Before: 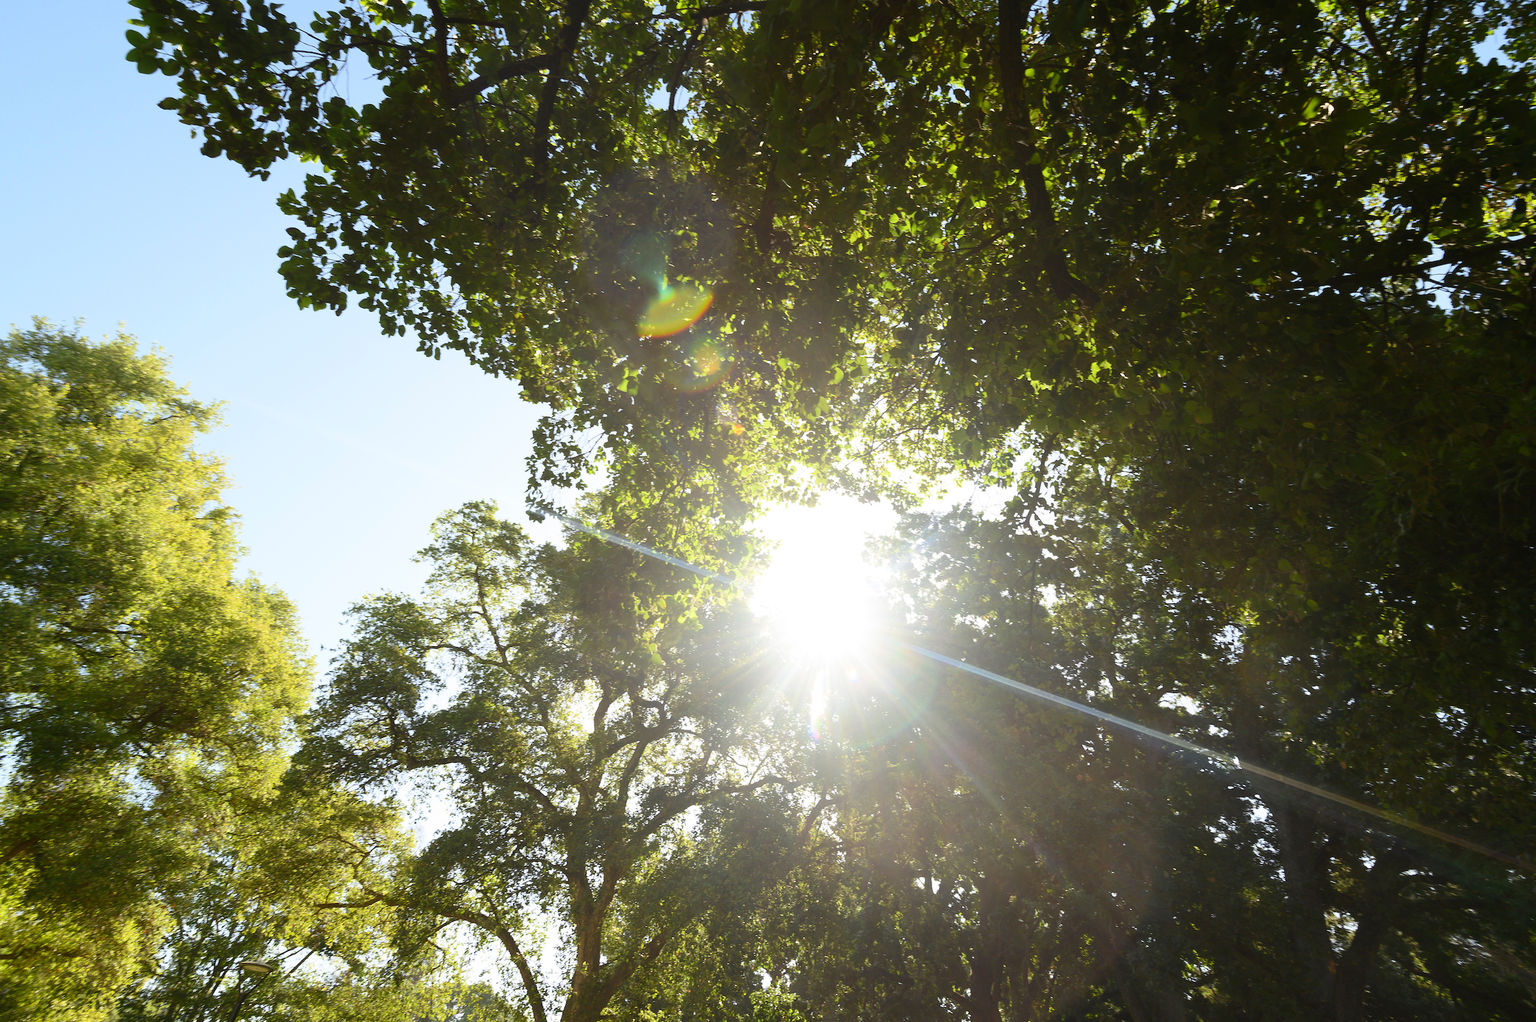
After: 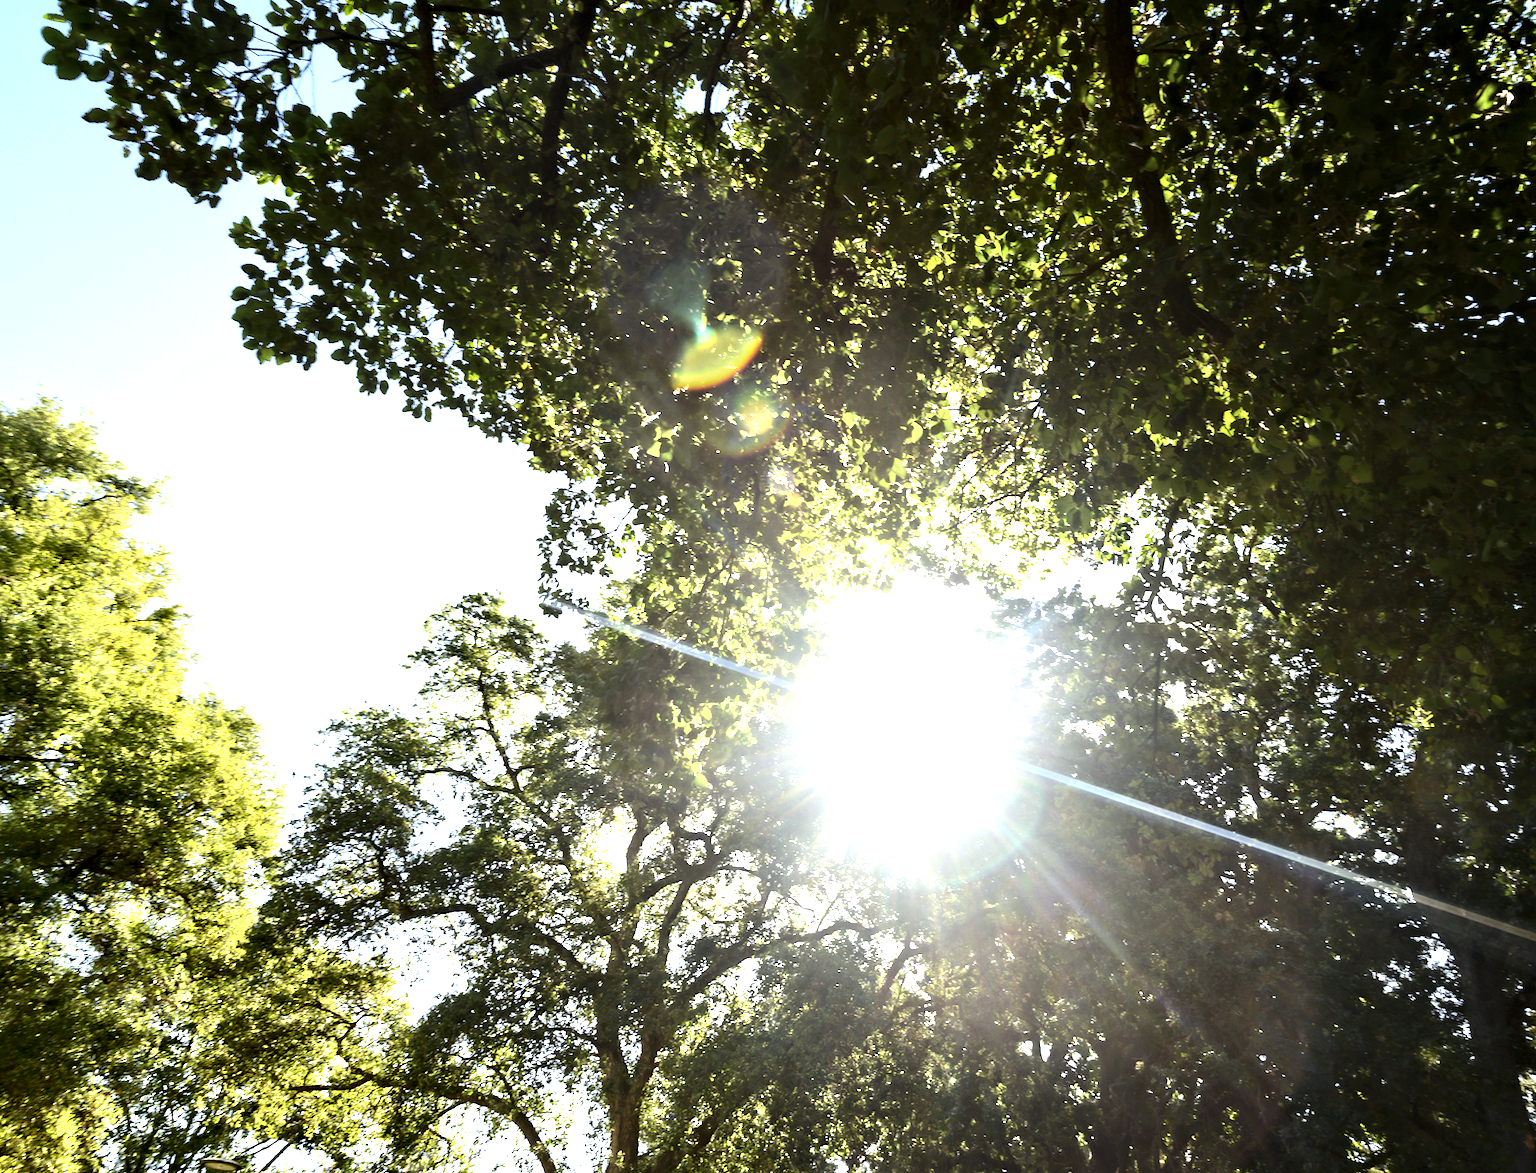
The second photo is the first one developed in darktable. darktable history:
tone equalizer: -8 EV -0.75 EV, -7 EV -0.7 EV, -6 EV -0.6 EV, -5 EV -0.4 EV, -3 EV 0.4 EV, -2 EV 0.6 EV, -1 EV 0.7 EV, +0 EV 0.75 EV, edges refinement/feathering 500, mask exposure compensation -1.57 EV, preserve details no
contrast equalizer: y [[0.511, 0.558, 0.631, 0.632, 0.559, 0.512], [0.5 ×6], [0.507, 0.559, 0.627, 0.644, 0.647, 0.647], [0 ×6], [0 ×6]]
crop and rotate: angle 1°, left 4.281%, top 0.642%, right 11.383%, bottom 2.486%
white balance: red 0.974, blue 1.044
